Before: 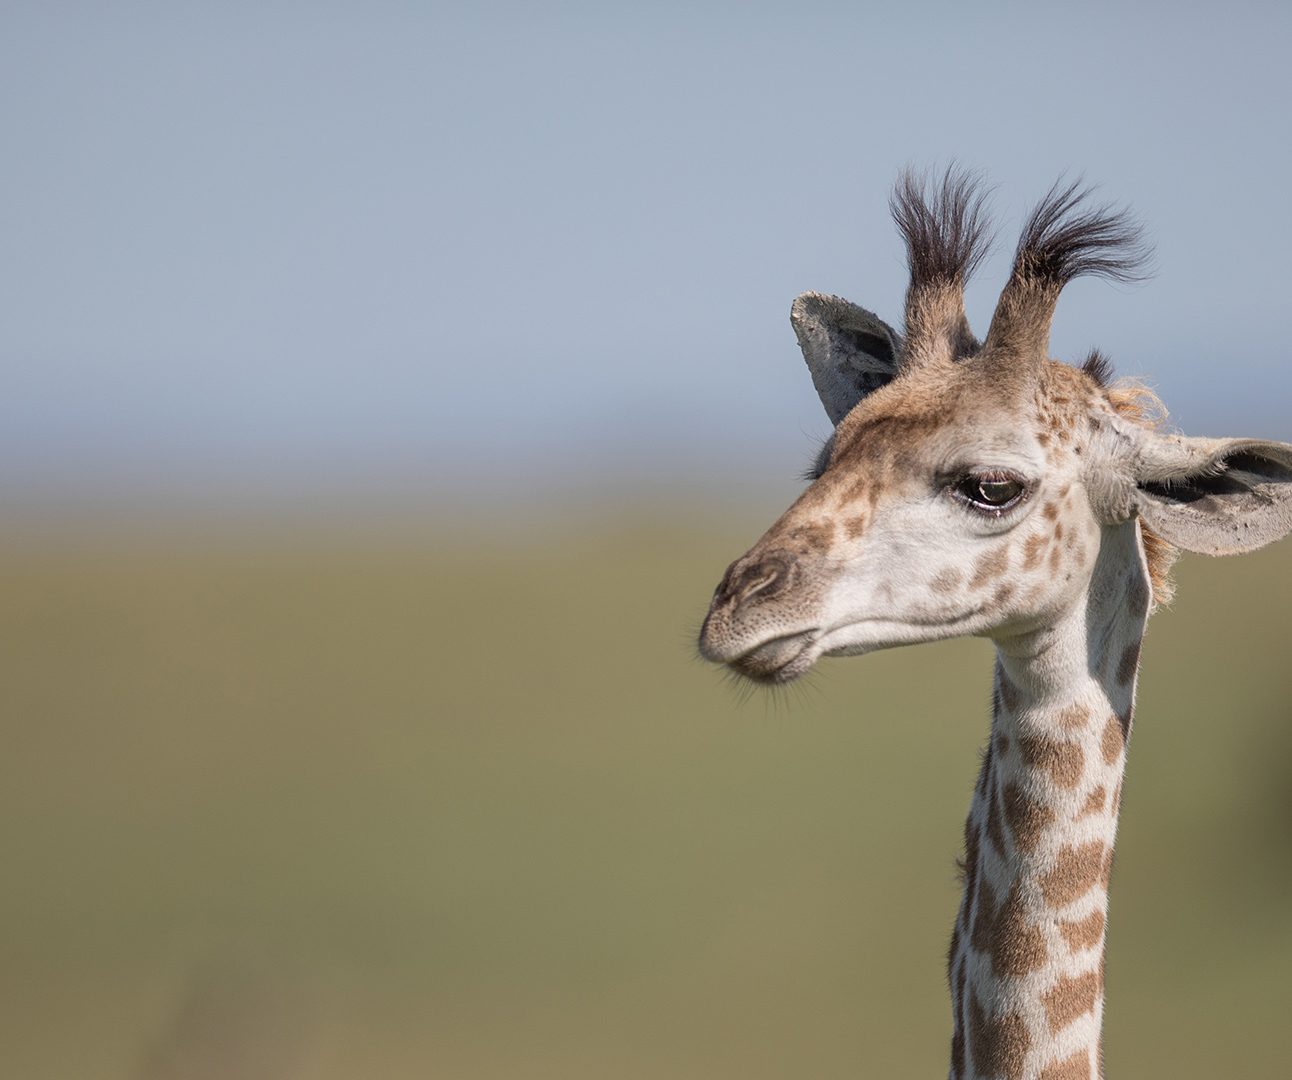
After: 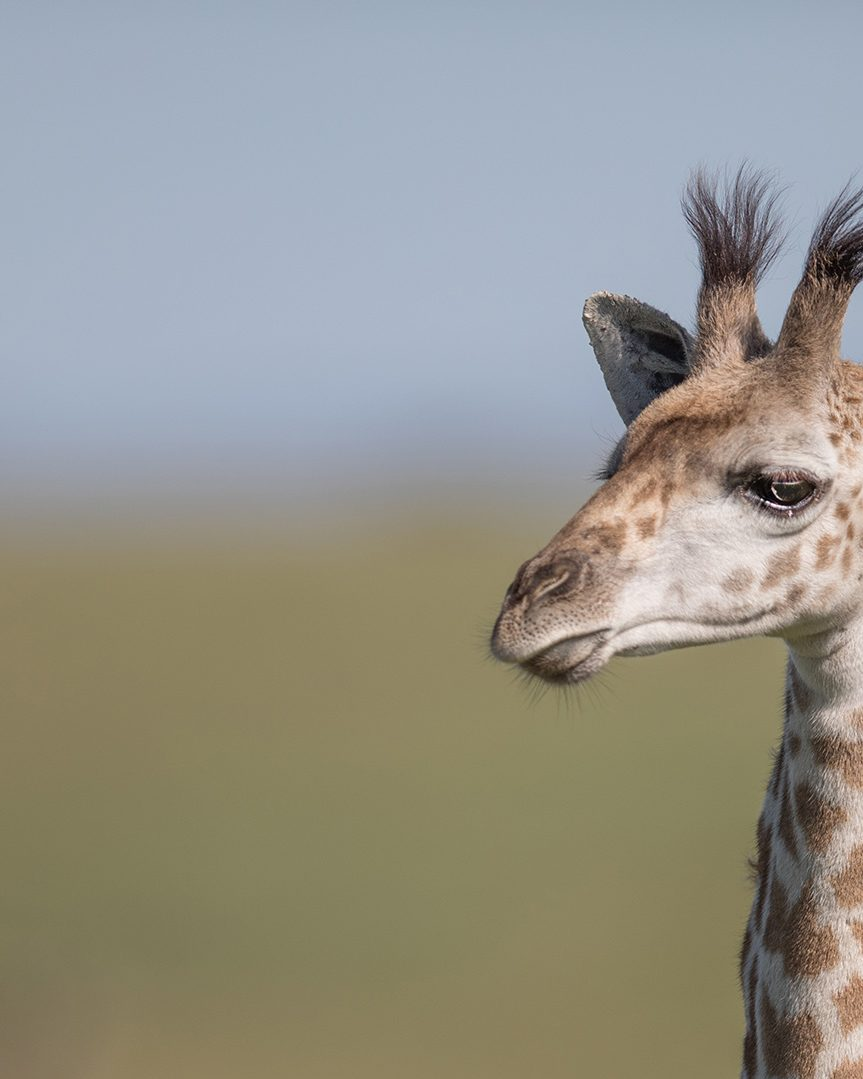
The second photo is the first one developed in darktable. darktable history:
crop and rotate: left 16.171%, right 16.973%
